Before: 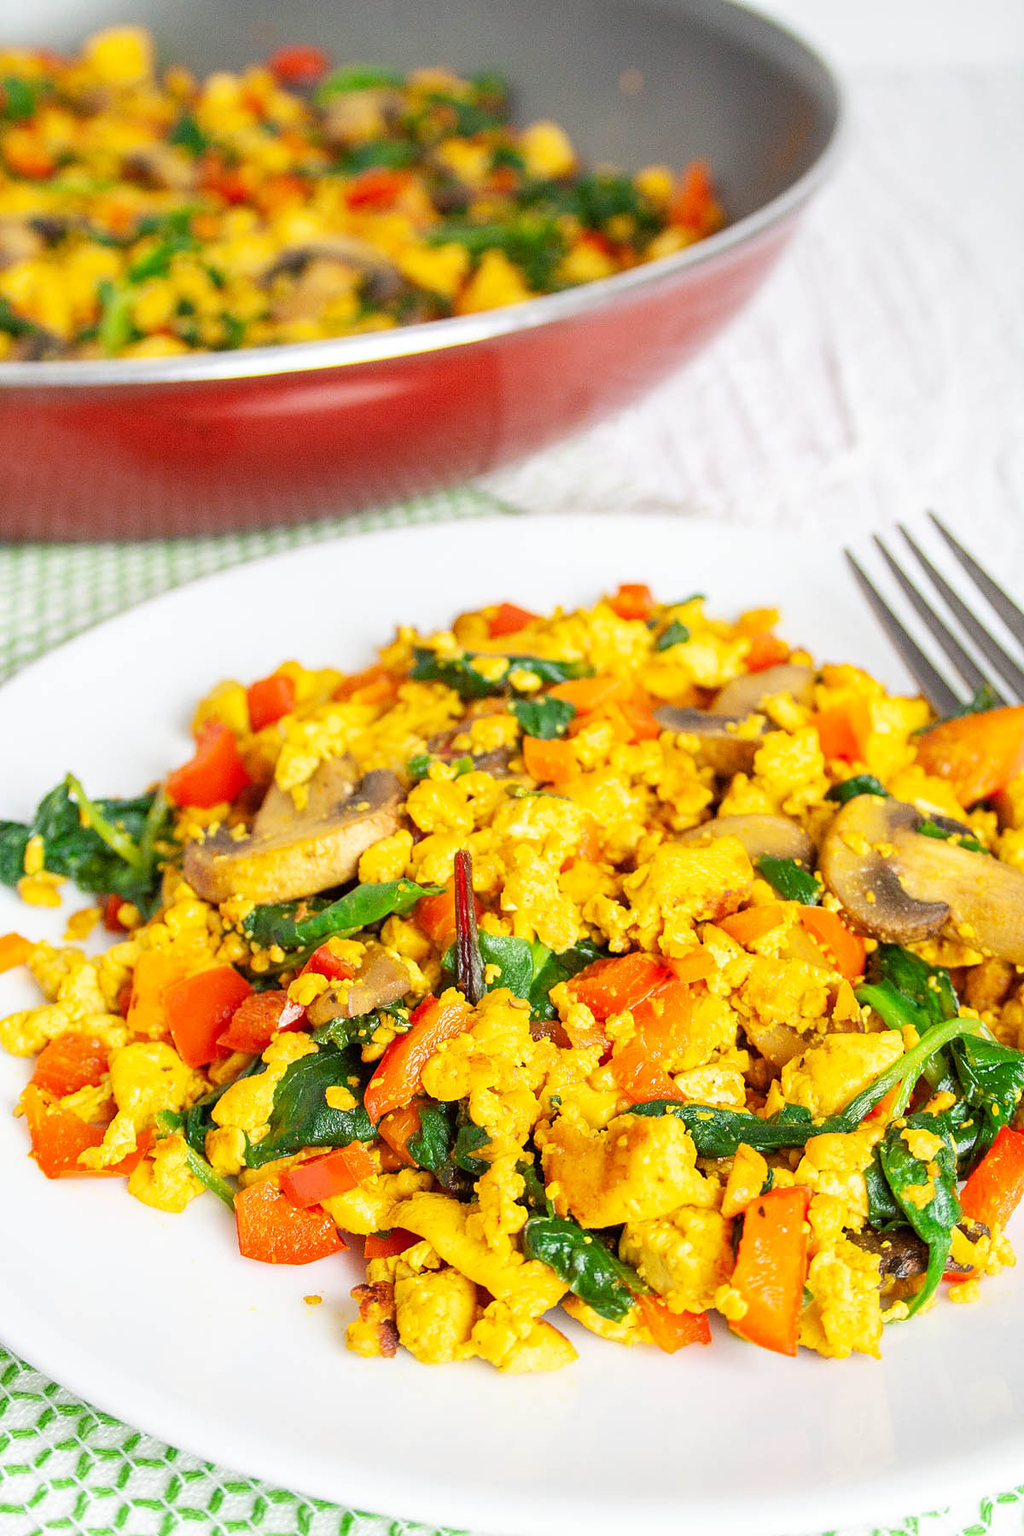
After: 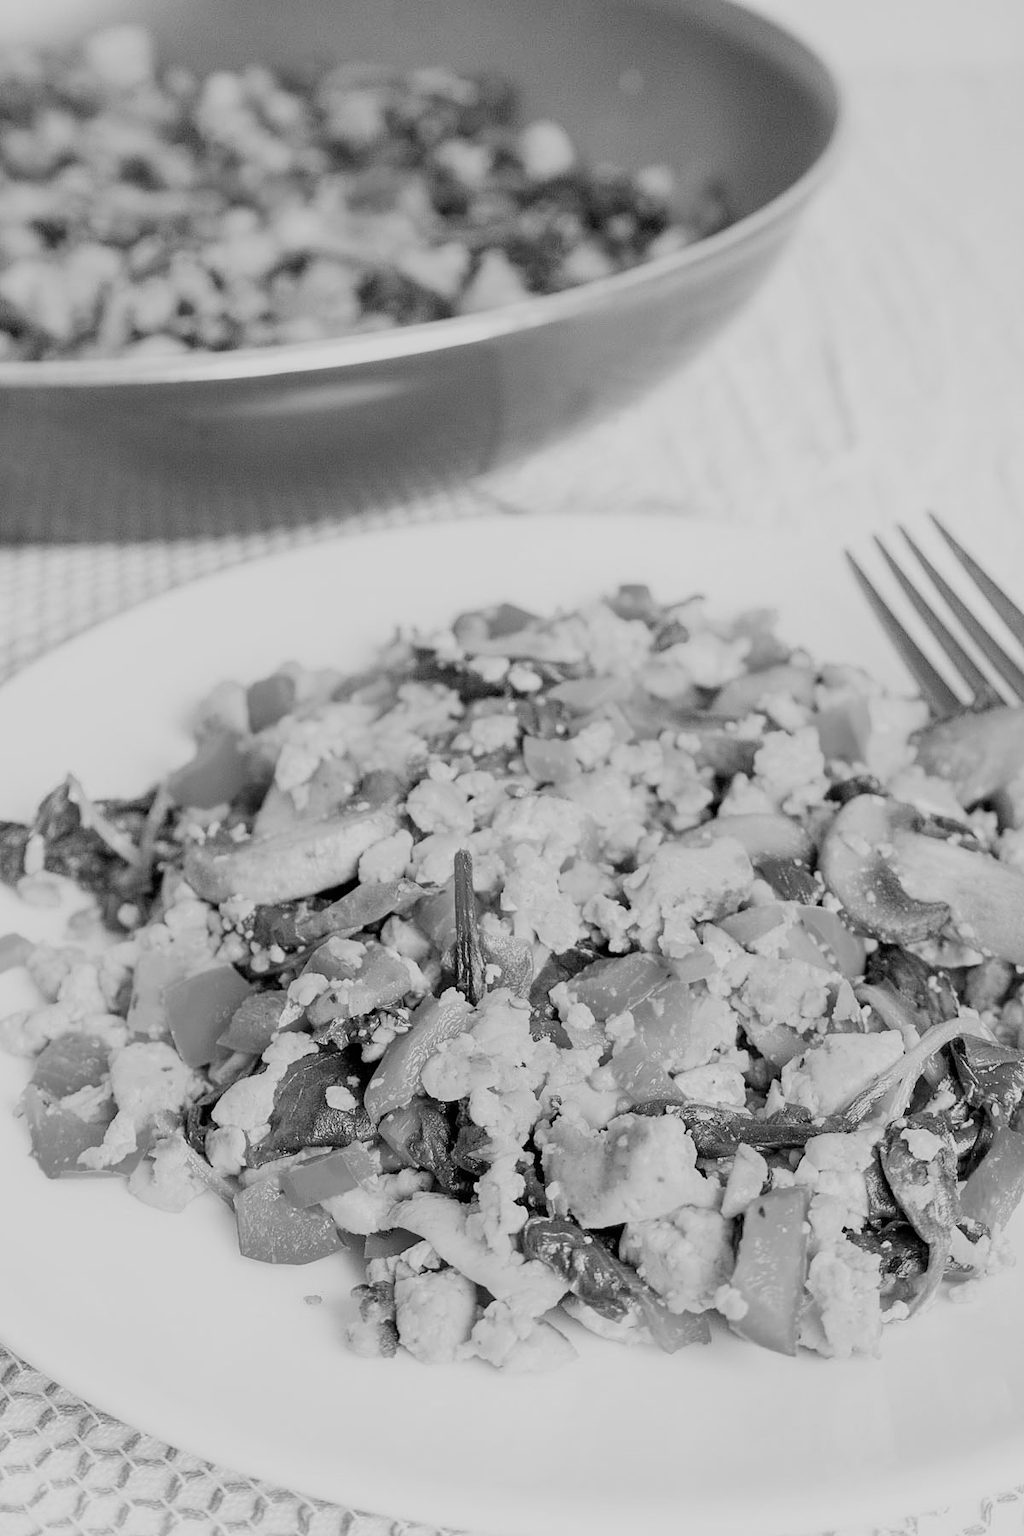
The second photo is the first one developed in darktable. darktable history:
exposure: compensate highlight preservation false
filmic rgb: black relative exposure -7.65 EV, white relative exposure 4.56 EV, hardness 3.61, color science v6 (2022)
monochrome: on, module defaults
